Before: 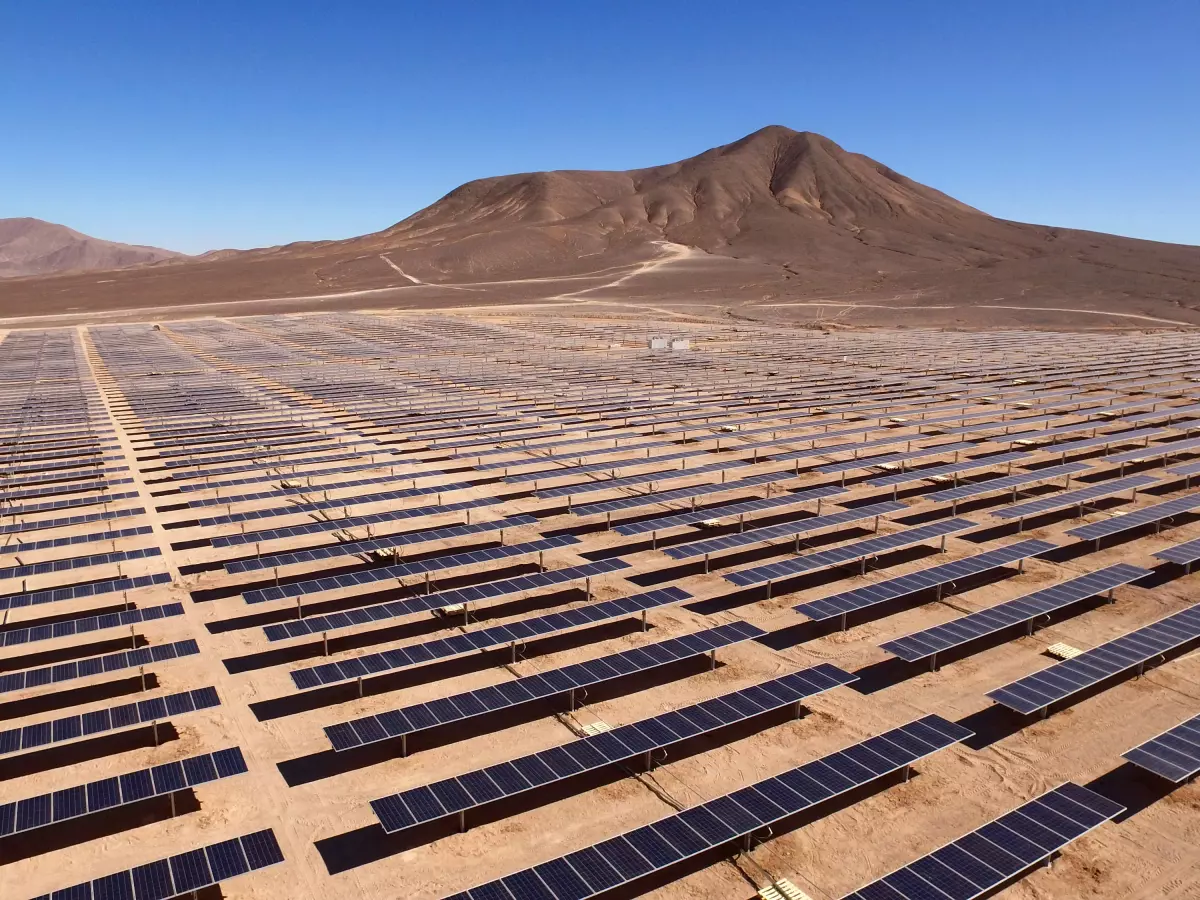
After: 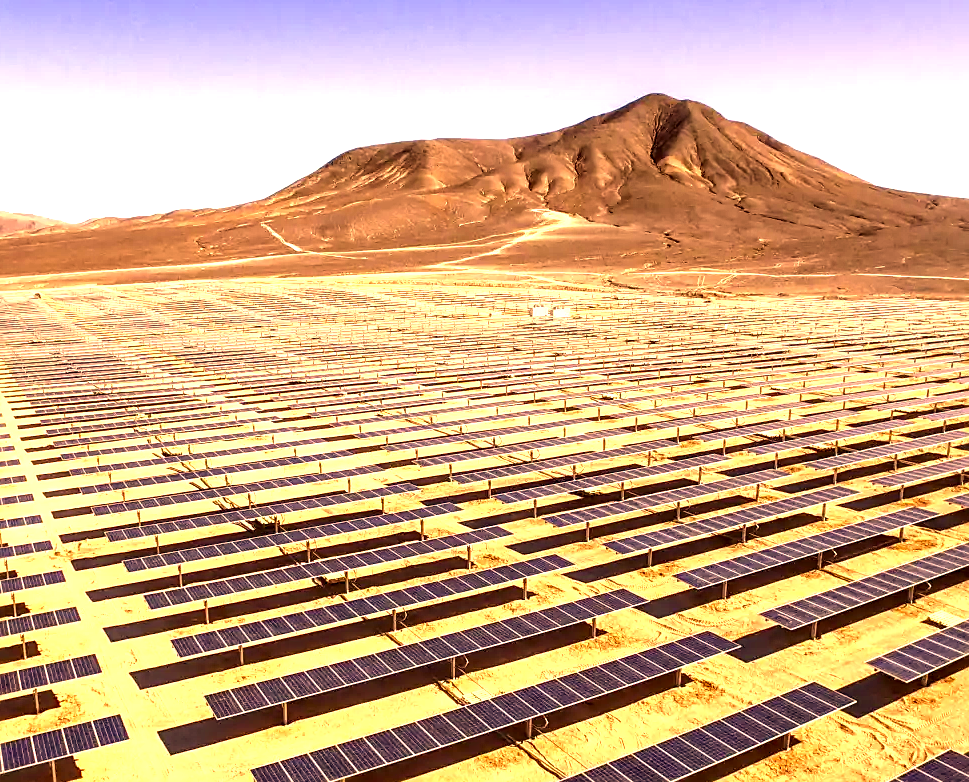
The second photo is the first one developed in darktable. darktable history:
local contrast: highlights 20%, detail 195%
crop: left 9.936%, top 3.646%, right 9.273%, bottom 9.401%
exposure: black level correction 0, exposure 1.438 EV, compensate highlight preservation false
sharpen: radius 1.846, amount 0.397, threshold 1.493
color correction: highlights a* 17.94, highlights b* 35.71, shadows a* 1.05, shadows b* 6.01, saturation 1.04
contrast brightness saturation: contrast 0.1, brightness 0.013, saturation 0.015
